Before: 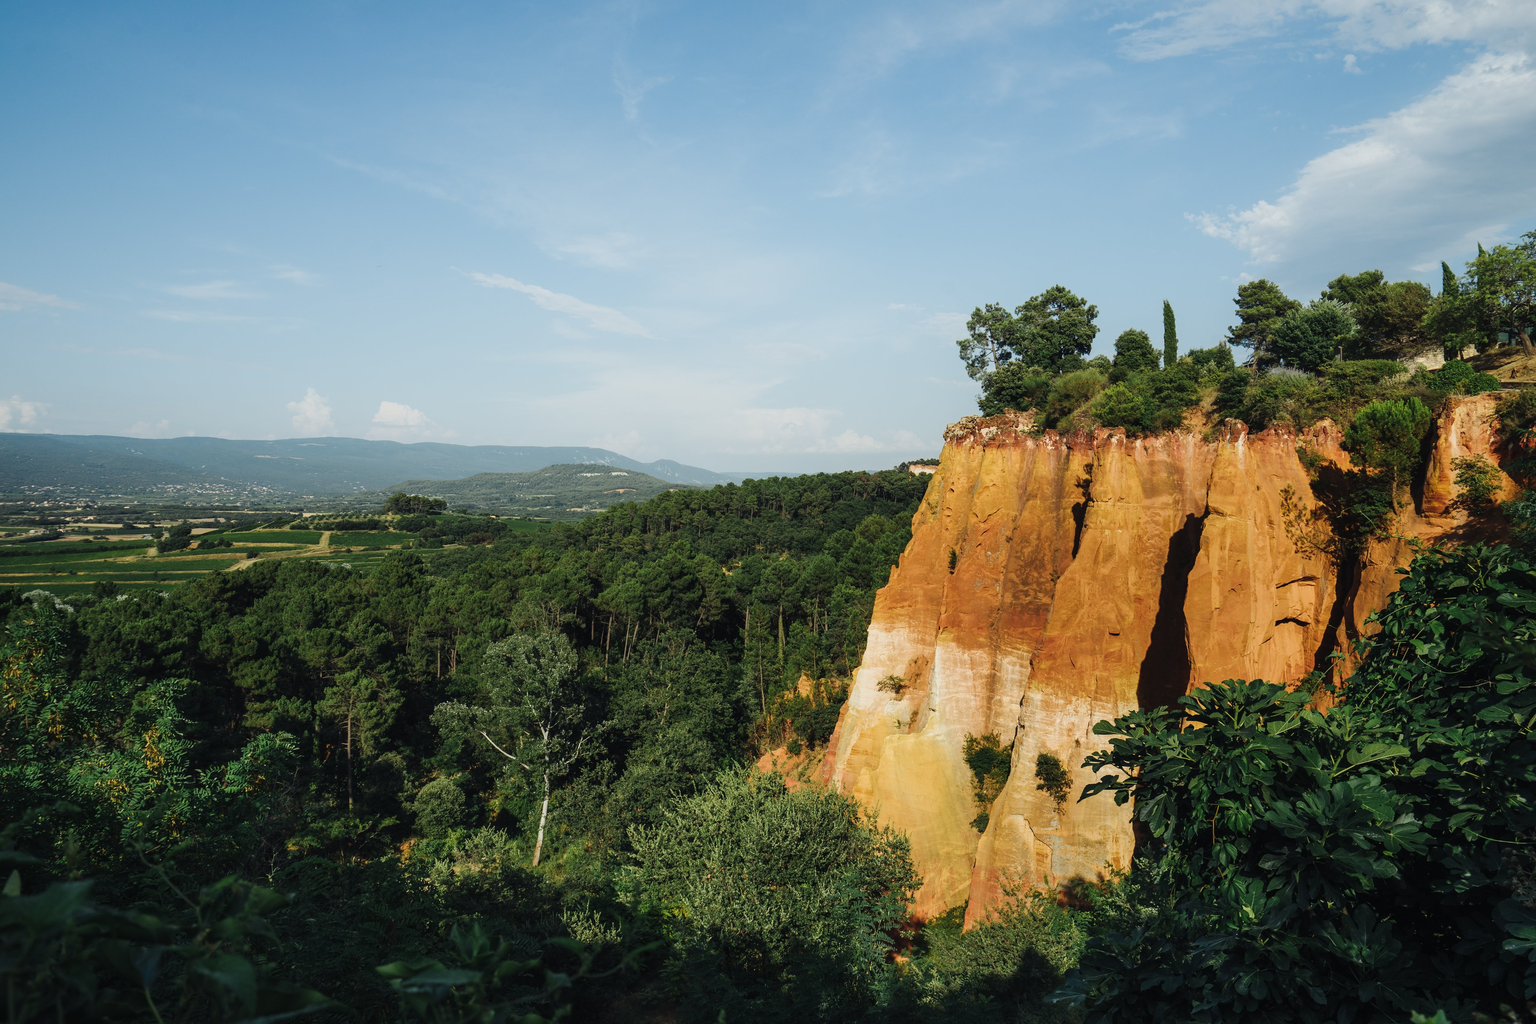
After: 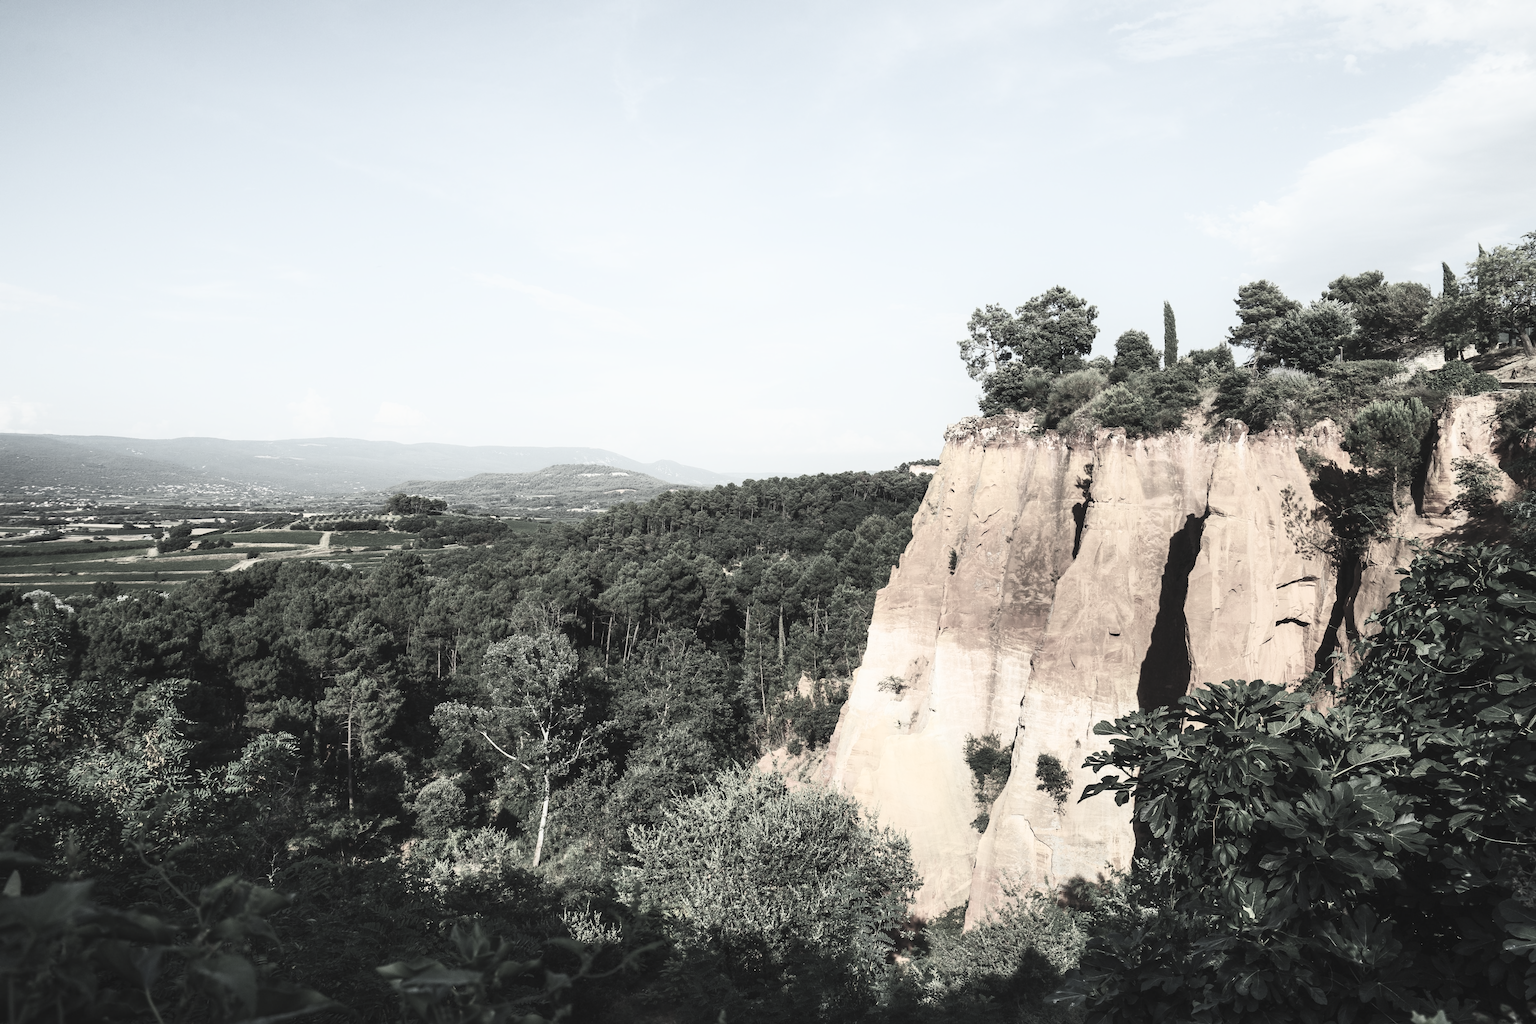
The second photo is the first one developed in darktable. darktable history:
color correction: highlights b* -0.046, saturation 0.223
shadows and highlights: radius 93.78, shadows -14.43, white point adjustment 0.19, highlights 31.86, compress 48.63%, soften with gaussian
contrast brightness saturation: contrast 0.394, brightness 0.517
